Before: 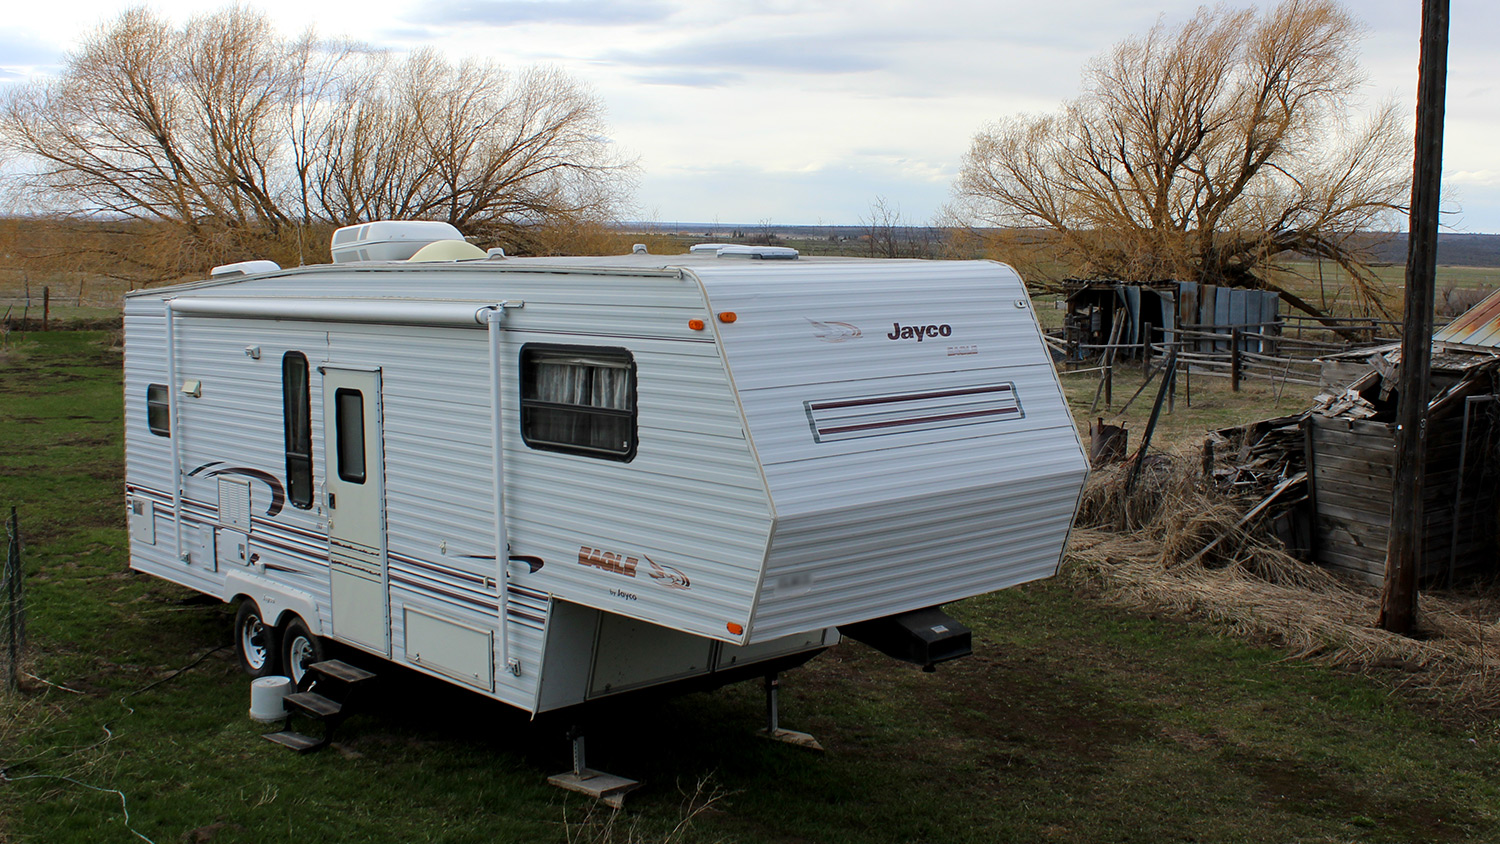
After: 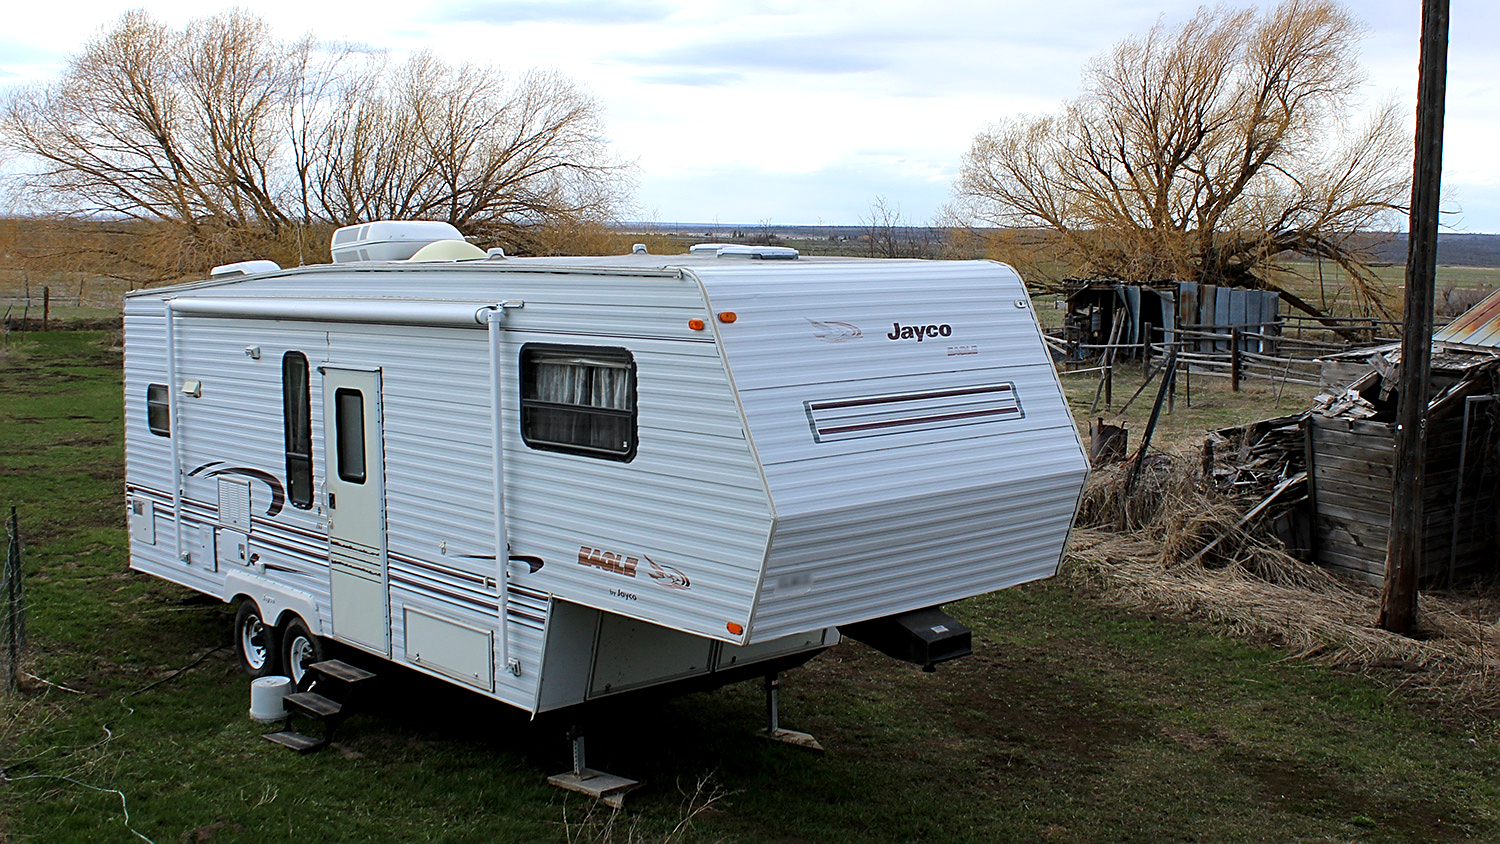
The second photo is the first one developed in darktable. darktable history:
white balance: red 0.974, blue 1.044
exposure: exposure 0.29 EV, compensate highlight preservation false
sharpen: on, module defaults
